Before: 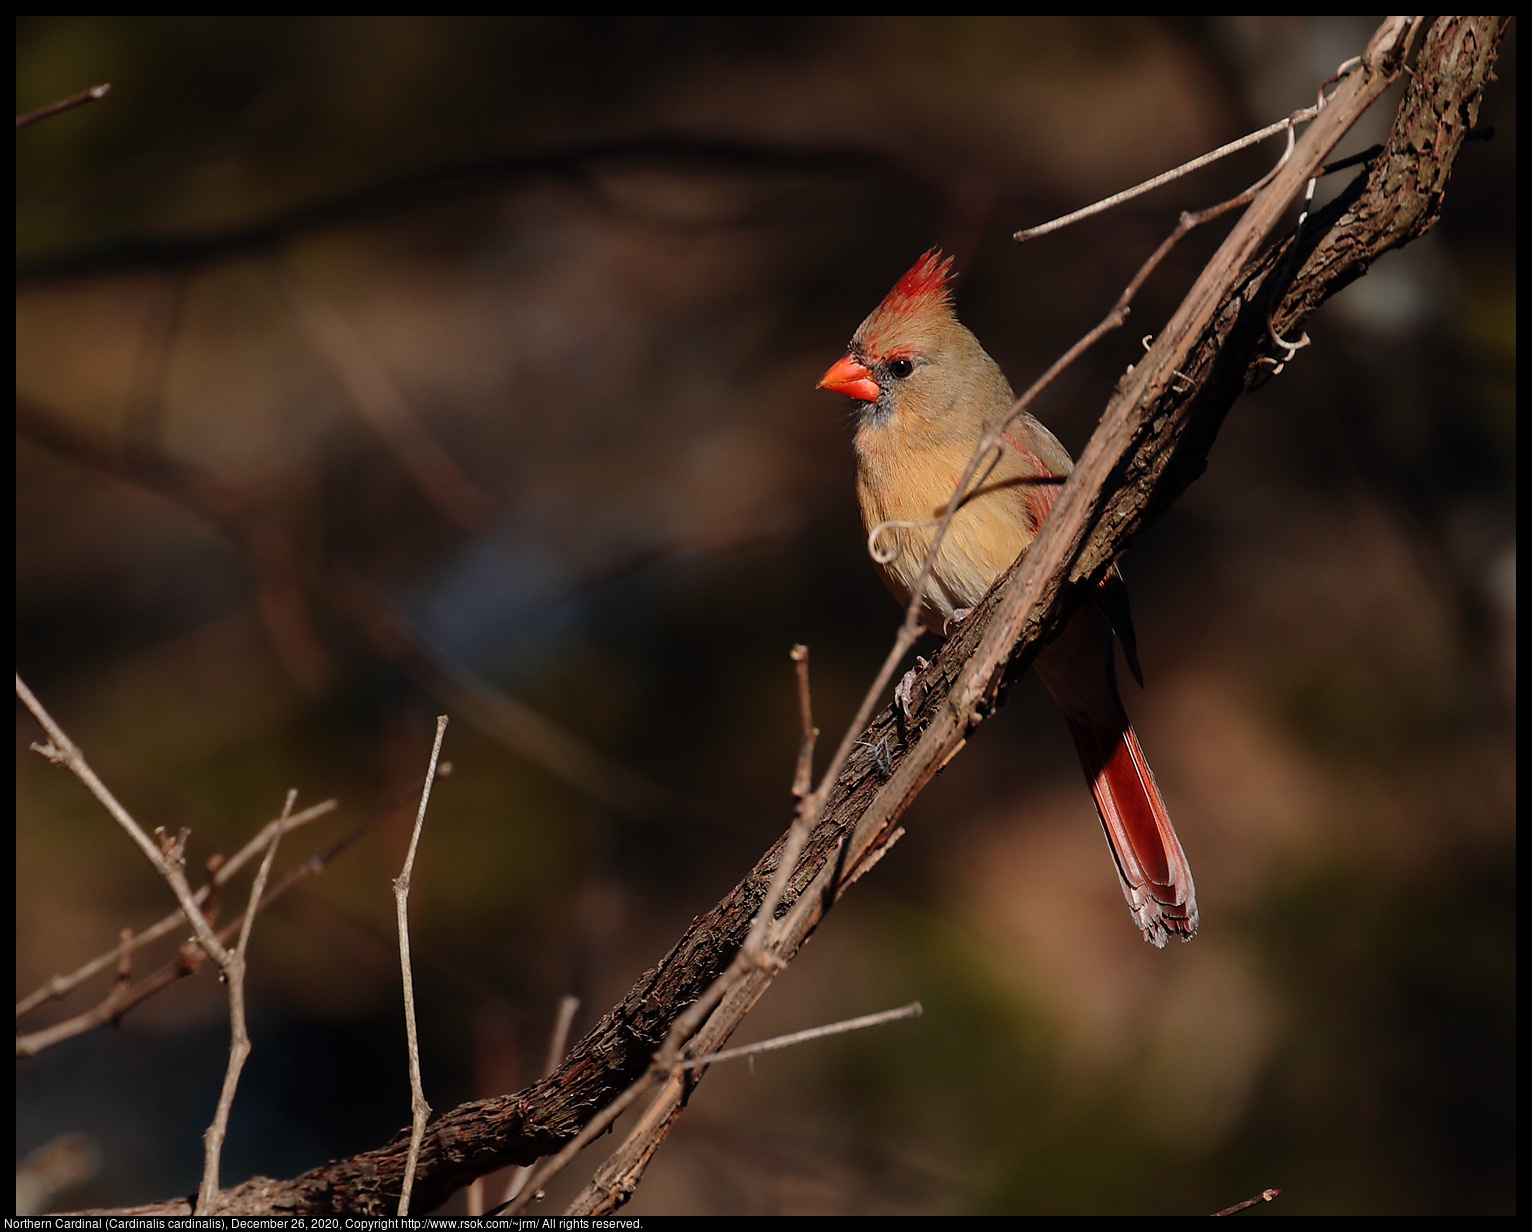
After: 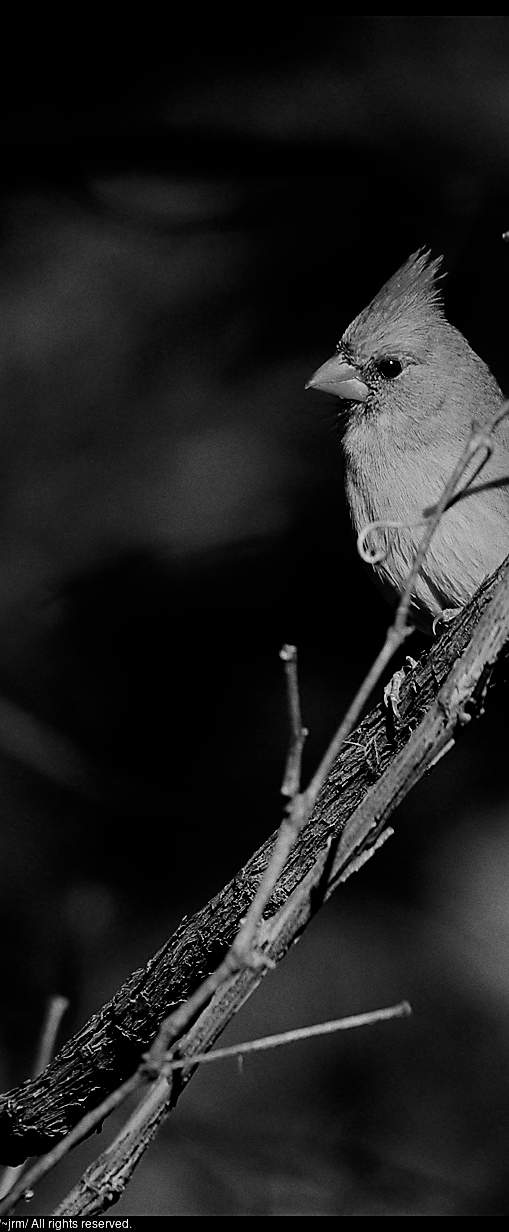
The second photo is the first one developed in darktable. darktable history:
white balance: red 1.009, blue 0.985
crop: left 33.36%, right 33.36%
monochrome: on, module defaults
grain: coarseness 0.09 ISO
contrast brightness saturation: contrast 0.15, brightness -0.01, saturation 0.1
sharpen: on, module defaults
filmic rgb: black relative exposure -5 EV, hardness 2.88, contrast 1.2
color balance: input saturation 134.34%, contrast -10.04%, contrast fulcrum 19.67%, output saturation 133.51%
